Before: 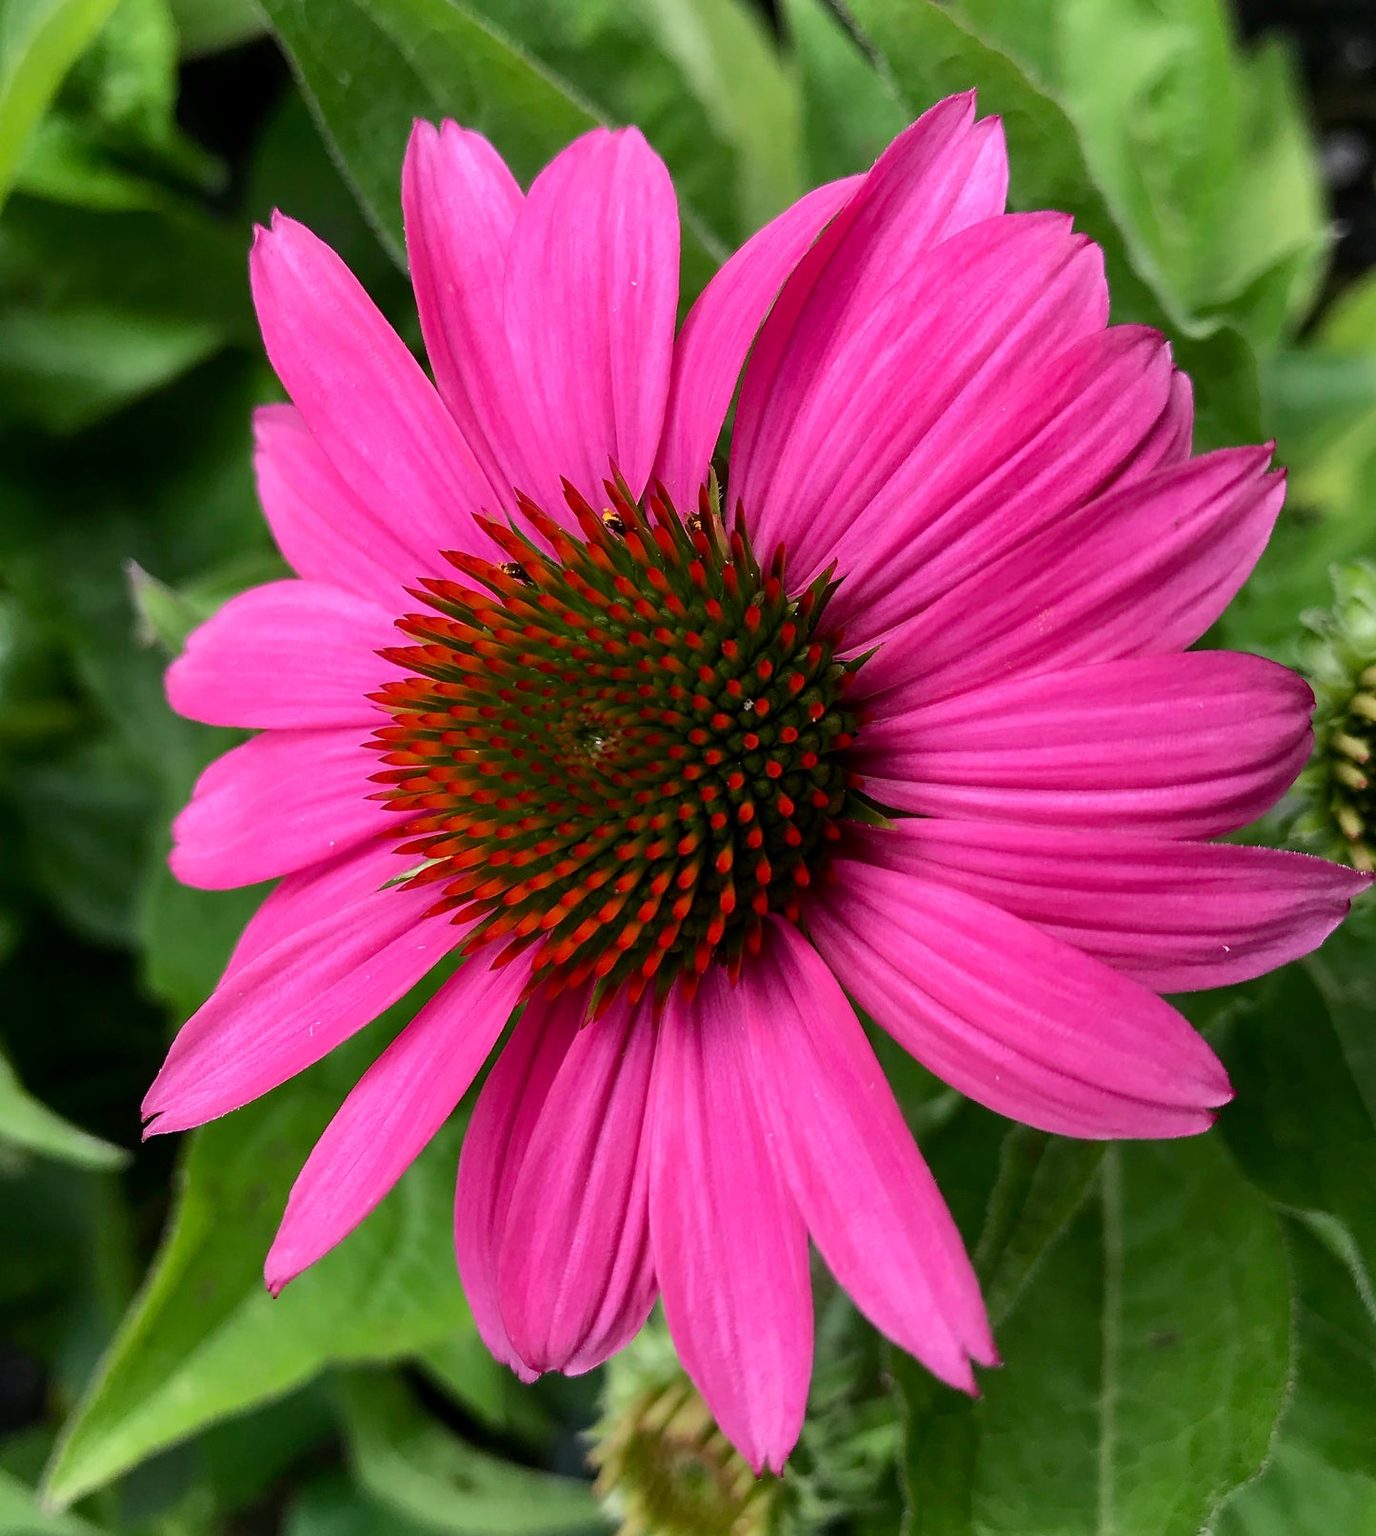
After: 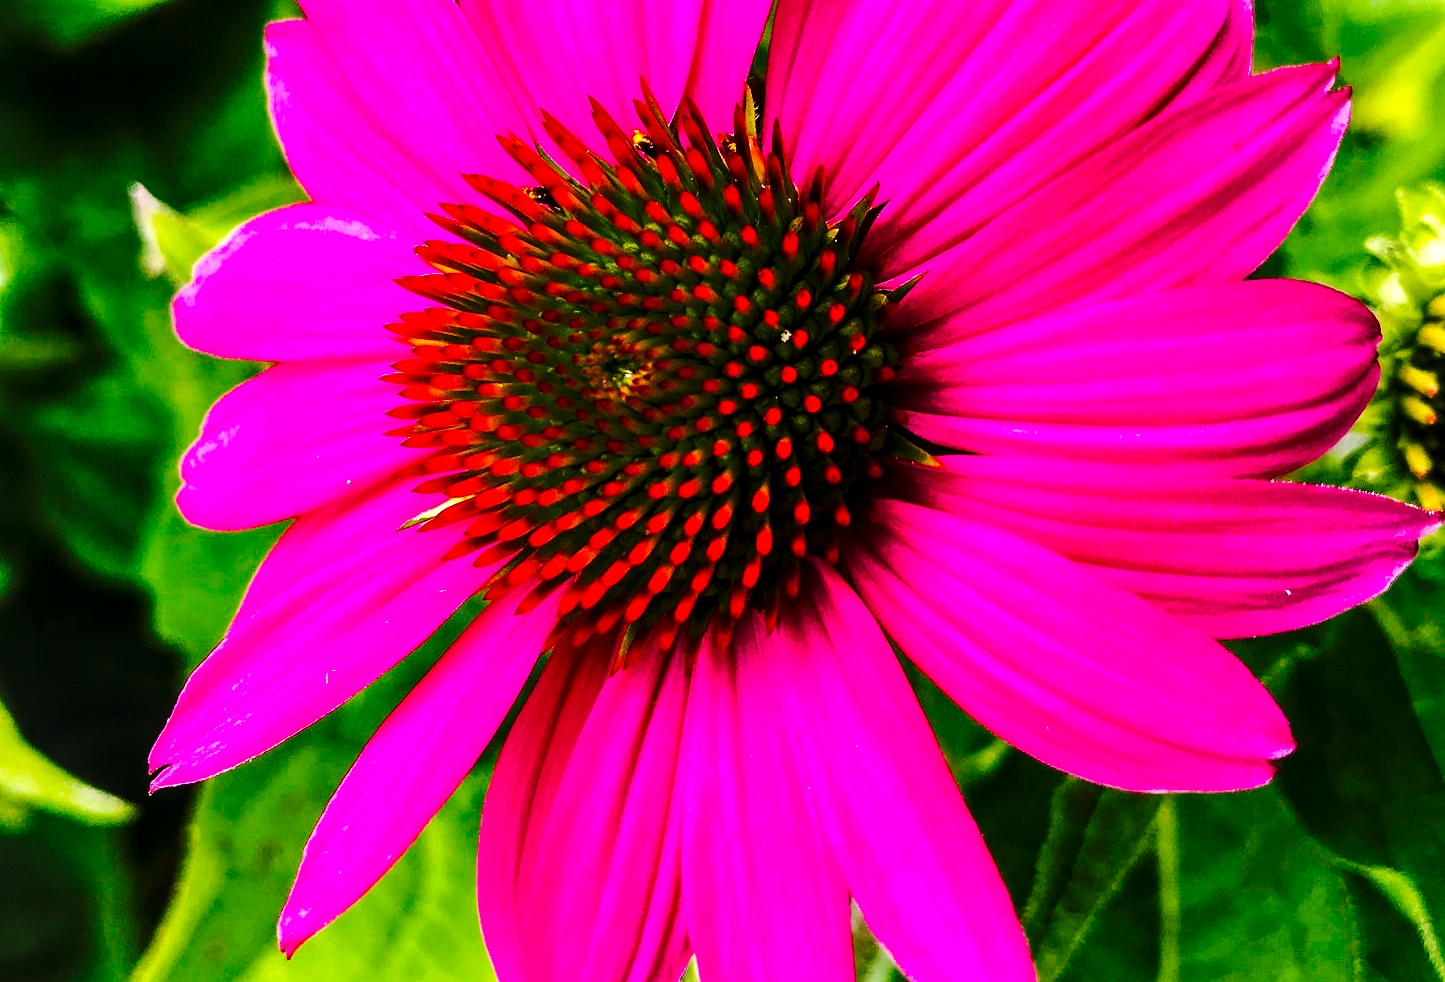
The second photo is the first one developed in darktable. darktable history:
exposure: black level correction 0, exposure 1.106 EV, compensate highlight preservation false
crop and rotate: top 25.147%, bottom 13.96%
color balance rgb: power › hue 313.37°, highlights gain › chroma 2.87%, highlights gain › hue 61.28°, perceptual saturation grading › global saturation 40.728%, perceptual brilliance grading › highlights 20.071%, perceptual brilliance grading › mid-tones 20.777%, perceptual brilliance grading › shadows -19.758%, saturation formula JzAzBz (2021)
shadows and highlights: soften with gaussian
base curve: curves: ch0 [(0, 0) (0.036, 0.025) (0.121, 0.166) (0.206, 0.329) (0.605, 0.79) (1, 1)], preserve colors none
local contrast: on, module defaults
